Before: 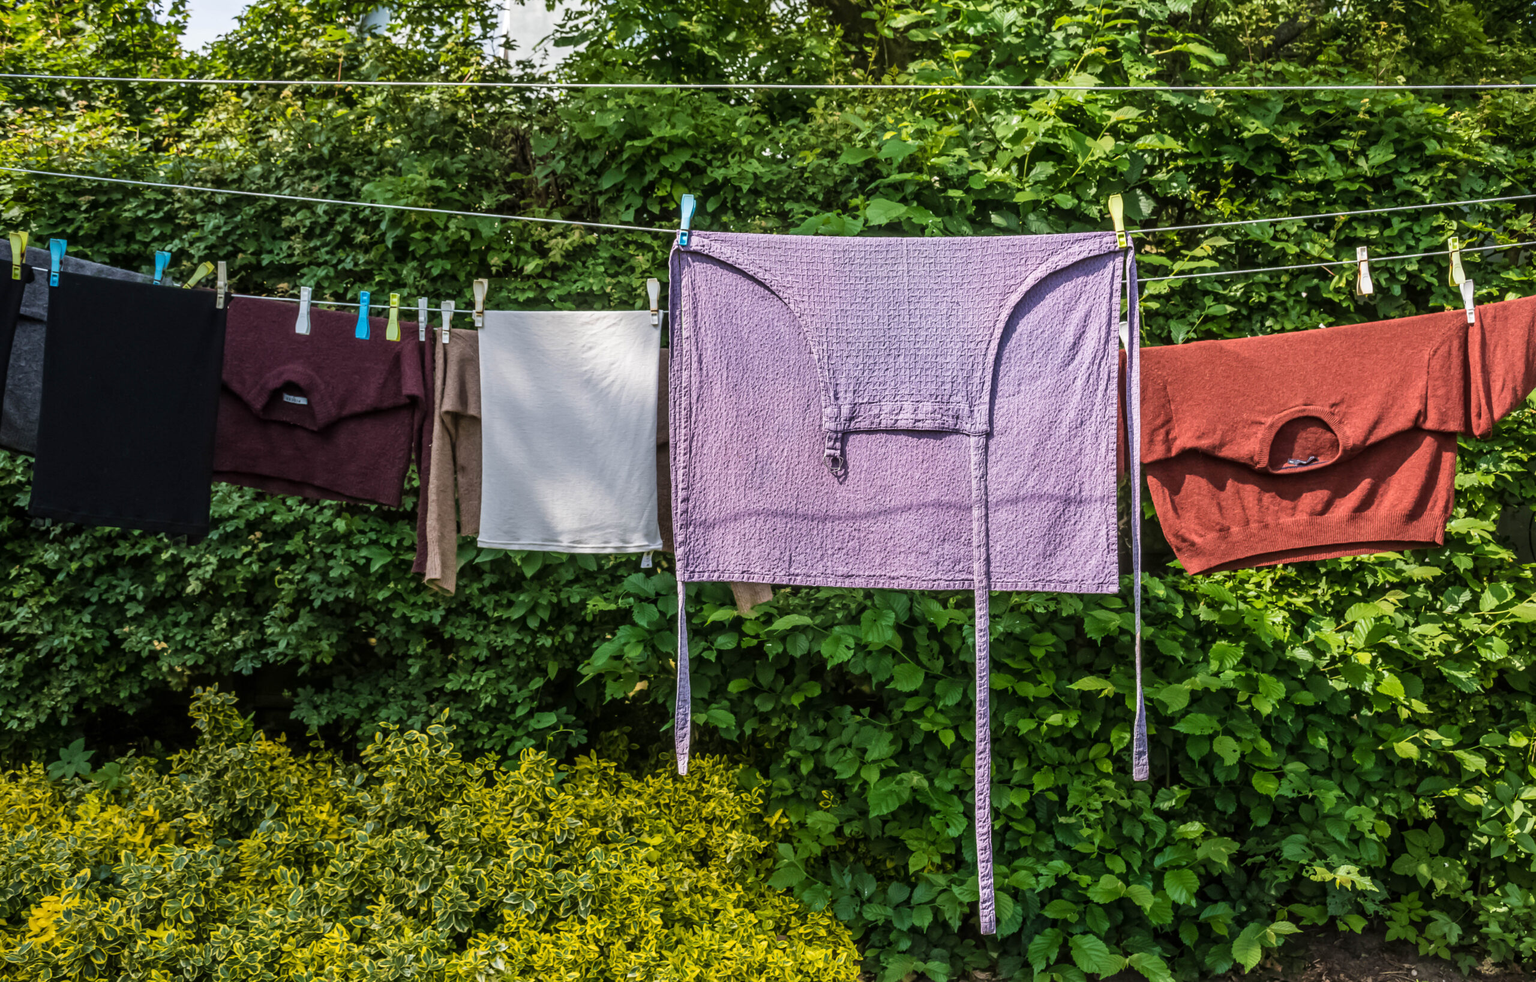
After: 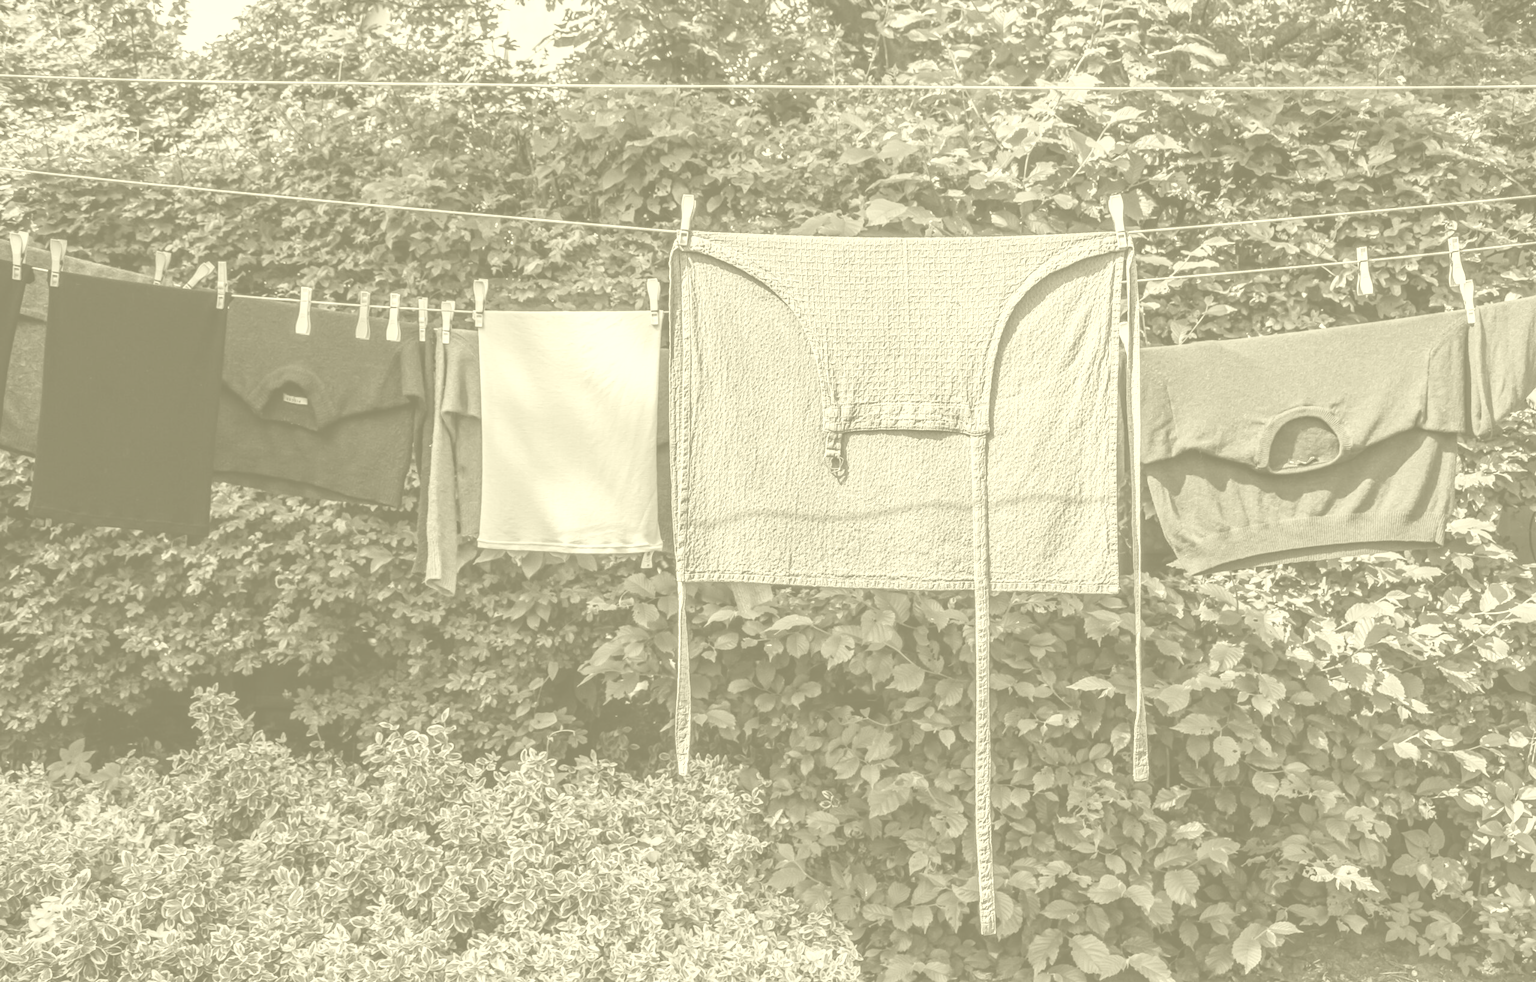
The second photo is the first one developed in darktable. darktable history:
colorize: hue 43.2°, saturation 40%, version 1
base curve: curves: ch0 [(0, 0) (0.688, 0.865) (1, 1)], preserve colors none
